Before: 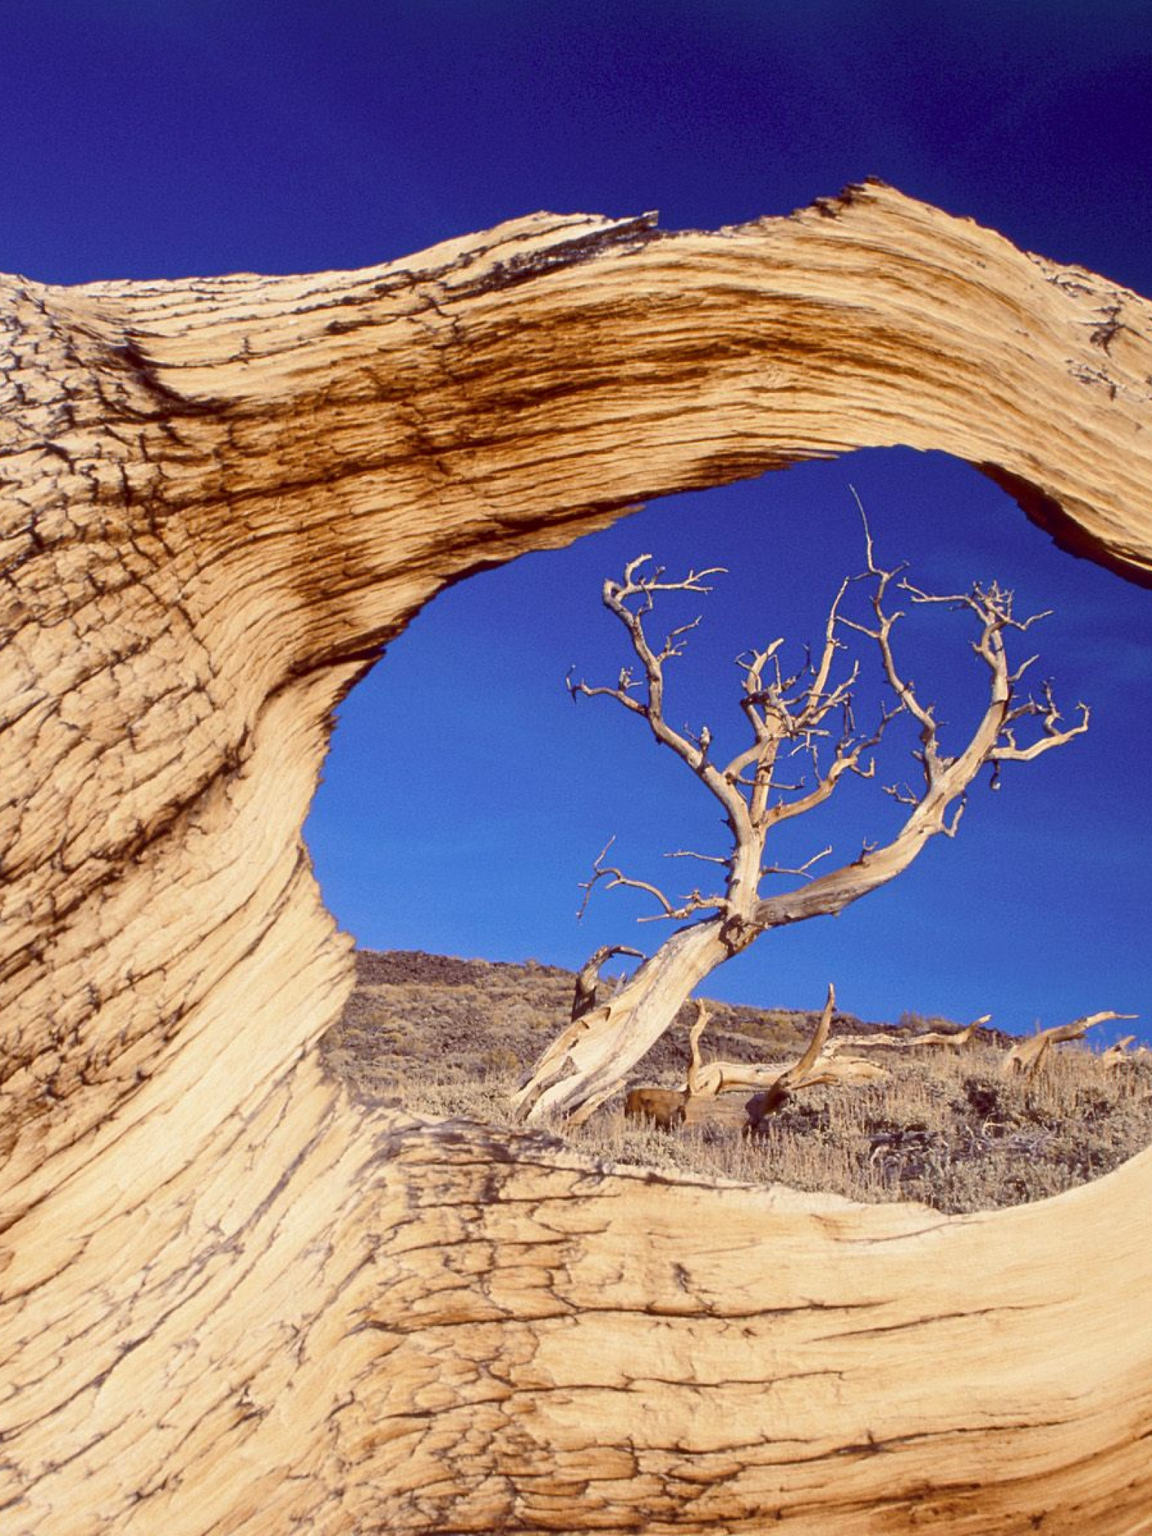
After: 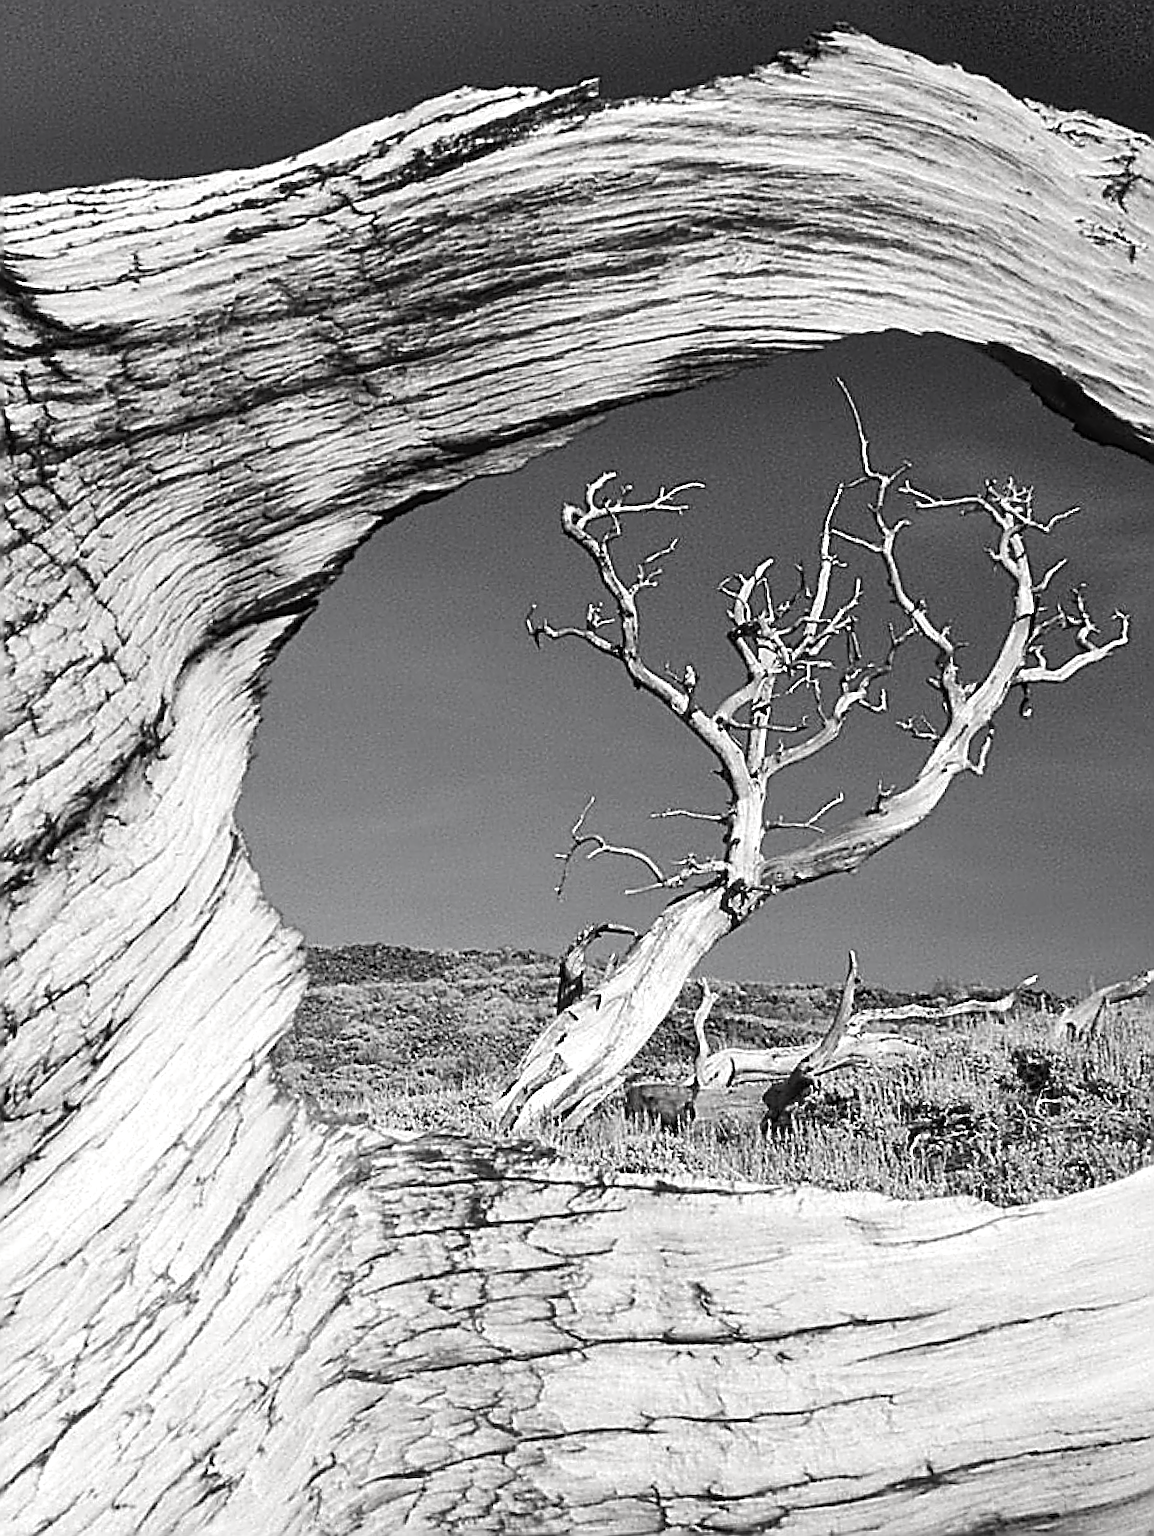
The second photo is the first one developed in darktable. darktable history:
tone equalizer: -8 EV -0.413 EV, -7 EV -0.426 EV, -6 EV -0.336 EV, -5 EV -0.231 EV, -3 EV 0.198 EV, -2 EV 0.333 EV, -1 EV 0.373 EV, +0 EV 0.417 EV, edges refinement/feathering 500, mask exposure compensation -1.57 EV, preserve details no
crop and rotate: angle 3.6°, left 5.494%, top 5.716%
contrast brightness saturation: saturation -0.982
shadows and highlights: shadows 73.92, highlights -23.89, soften with gaussian
sharpen: amount 1.992
